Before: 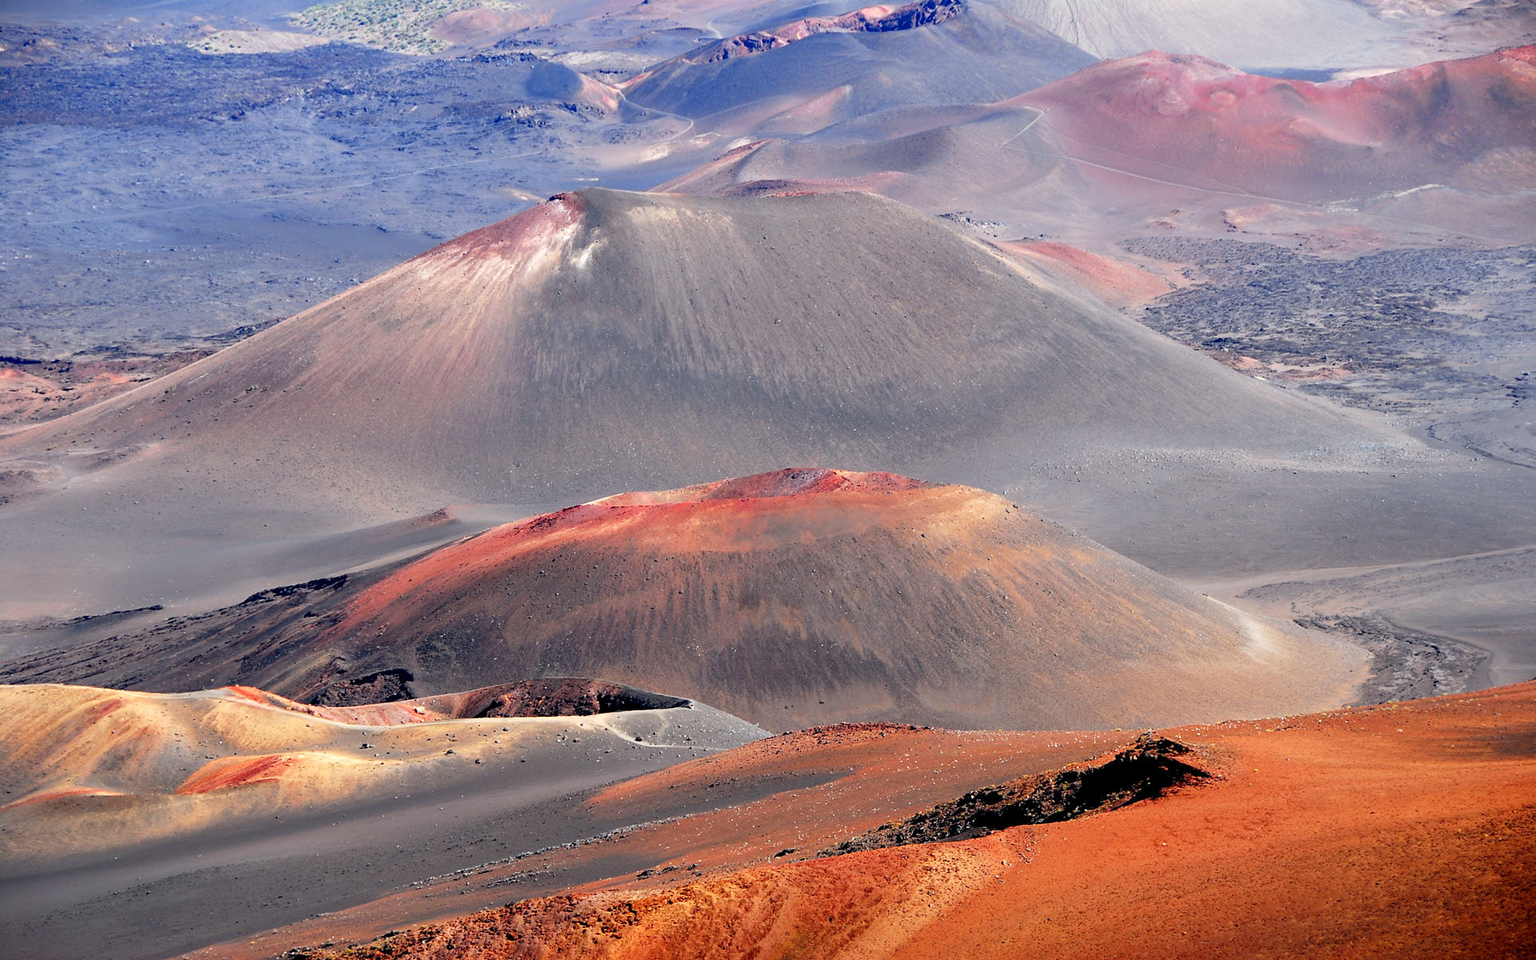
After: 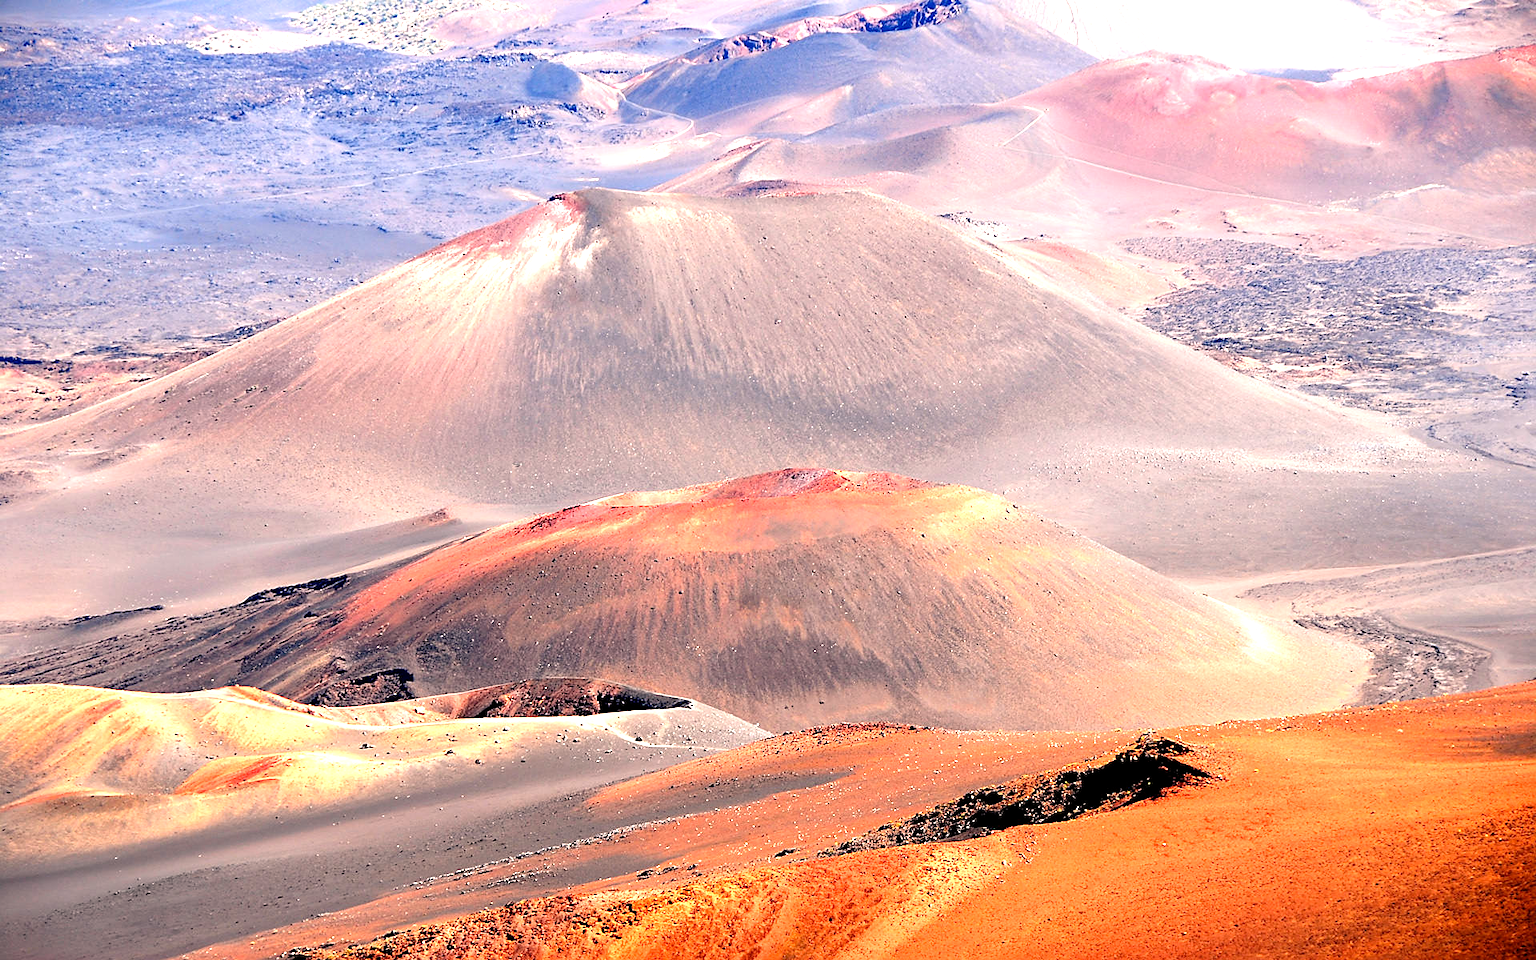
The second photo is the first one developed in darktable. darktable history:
exposure: exposure 1 EV, compensate highlight preservation false
white balance: red 1.127, blue 0.943
sharpen: radius 1.559, amount 0.373, threshold 1.271
